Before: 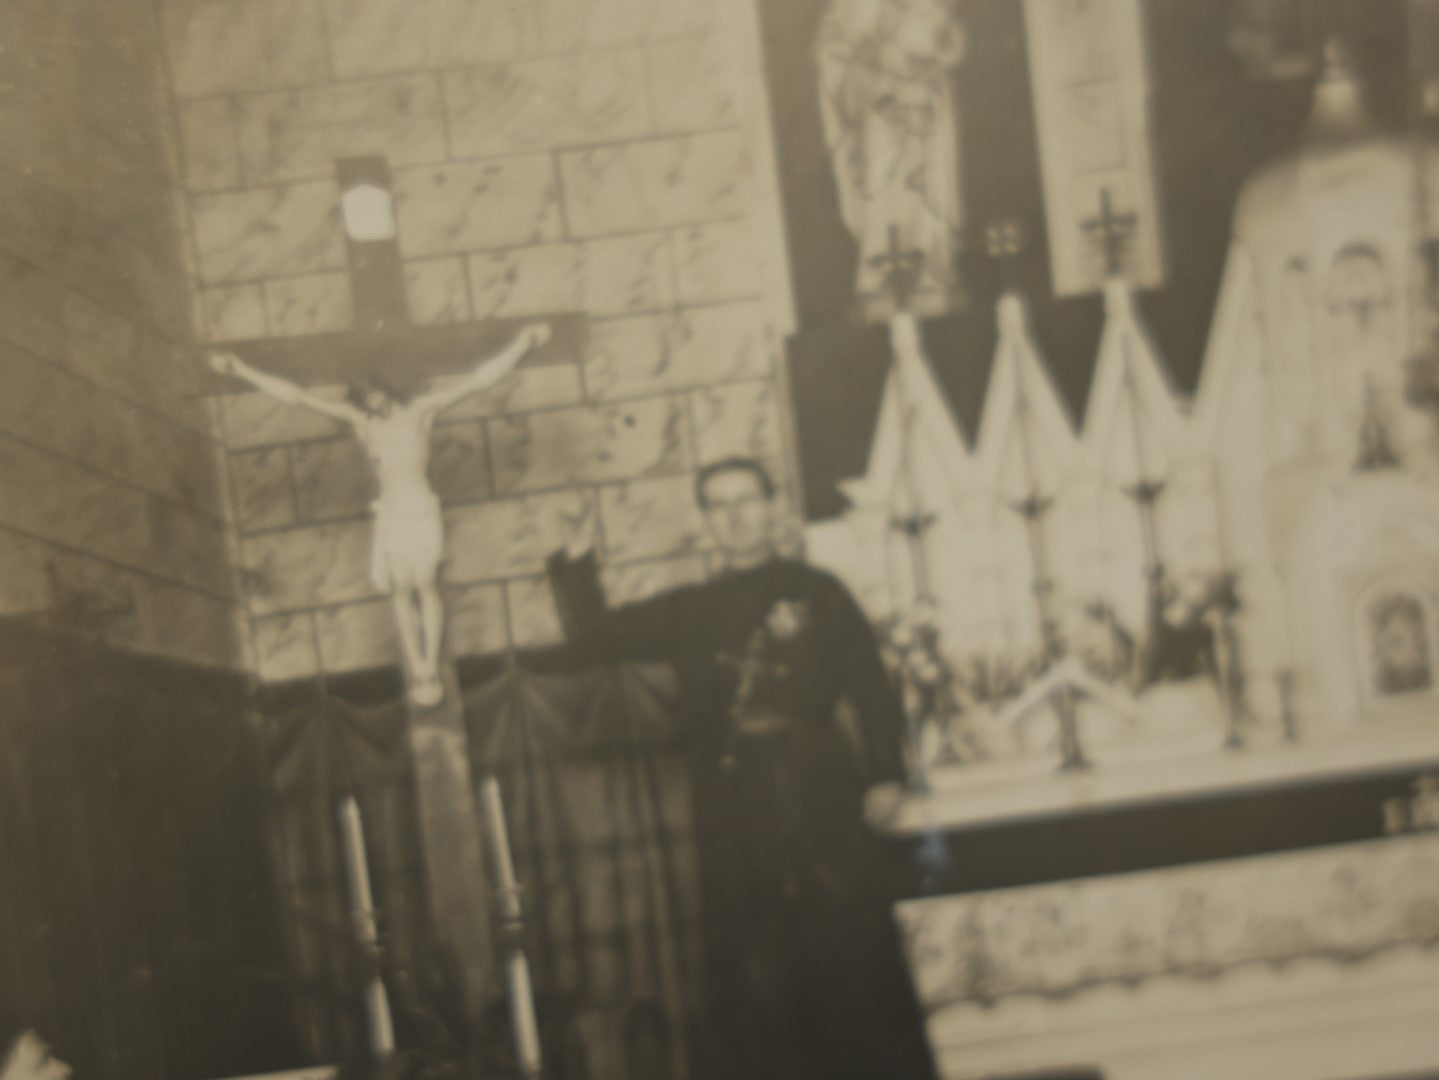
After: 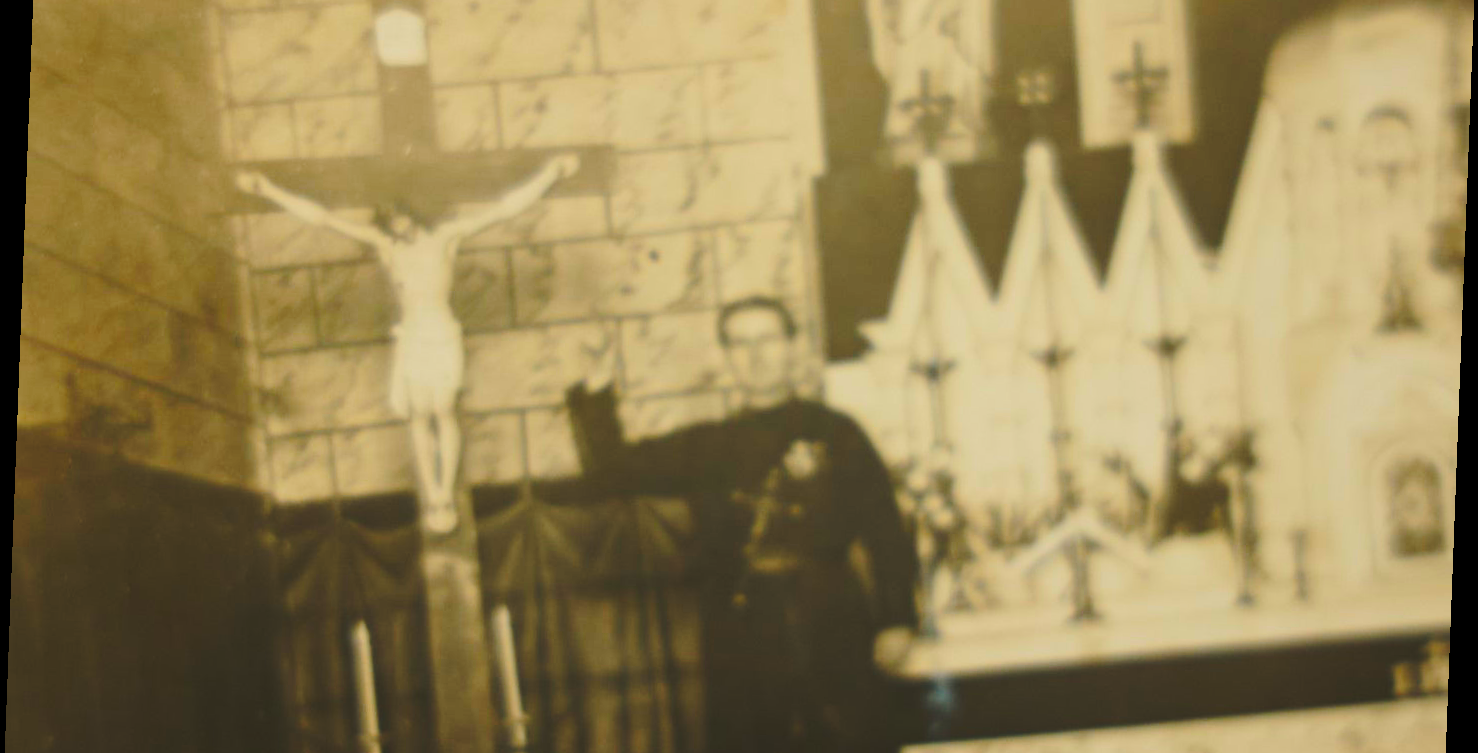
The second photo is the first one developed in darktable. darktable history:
crop: top 16.727%, bottom 16.727%
base curve: curves: ch0 [(0, 0) (0.073, 0.04) (0.157, 0.139) (0.492, 0.492) (0.758, 0.758) (1, 1)], preserve colors none
rotate and perspective: rotation 2.17°, automatic cropping off
contrast brightness saturation: contrast 0.2, brightness 0.2, saturation 0.8
